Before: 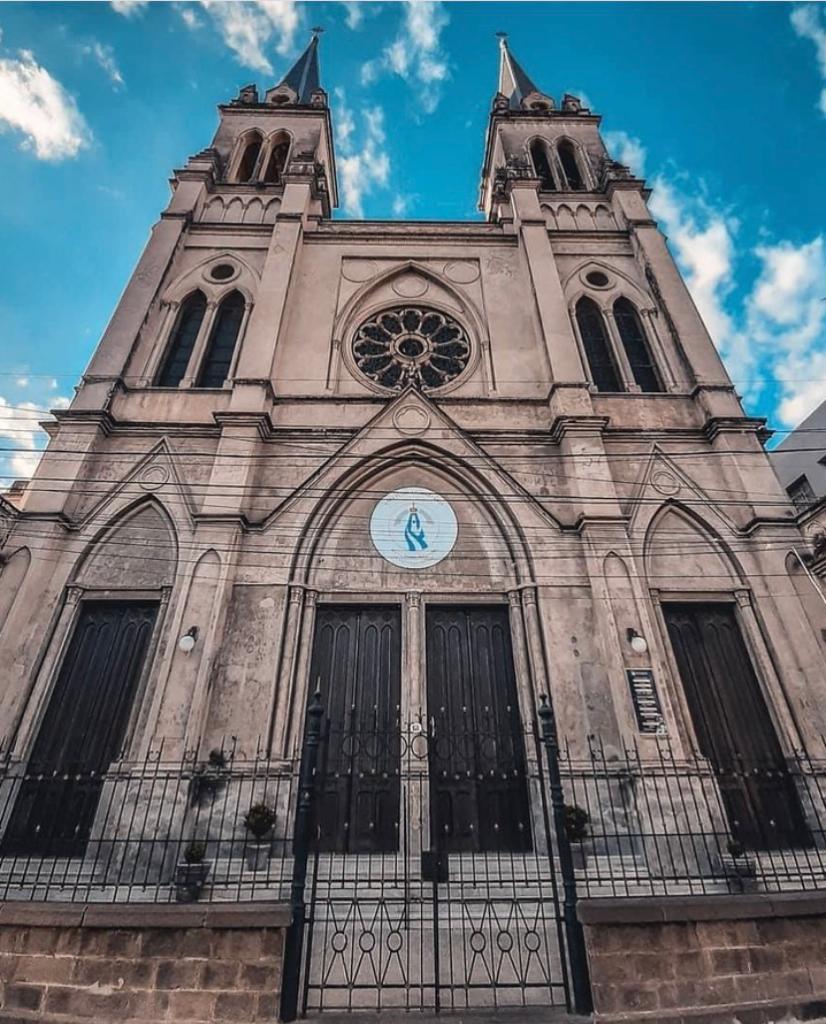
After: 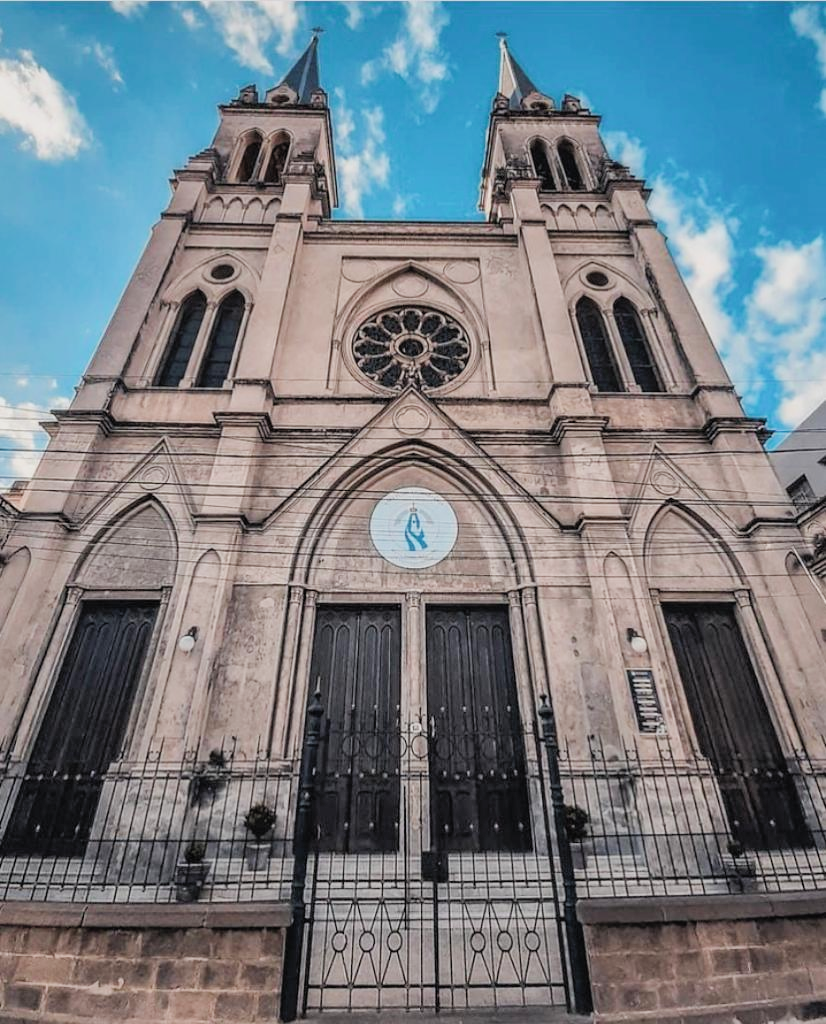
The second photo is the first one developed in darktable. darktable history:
filmic rgb: black relative exposure -5.02 EV, white relative exposure 3.96 EV, hardness 2.91, contrast 1.099, highlights saturation mix -21.39%
exposure: black level correction -0.005, exposure 0.626 EV, compensate highlight preservation false
shadows and highlights: on, module defaults
